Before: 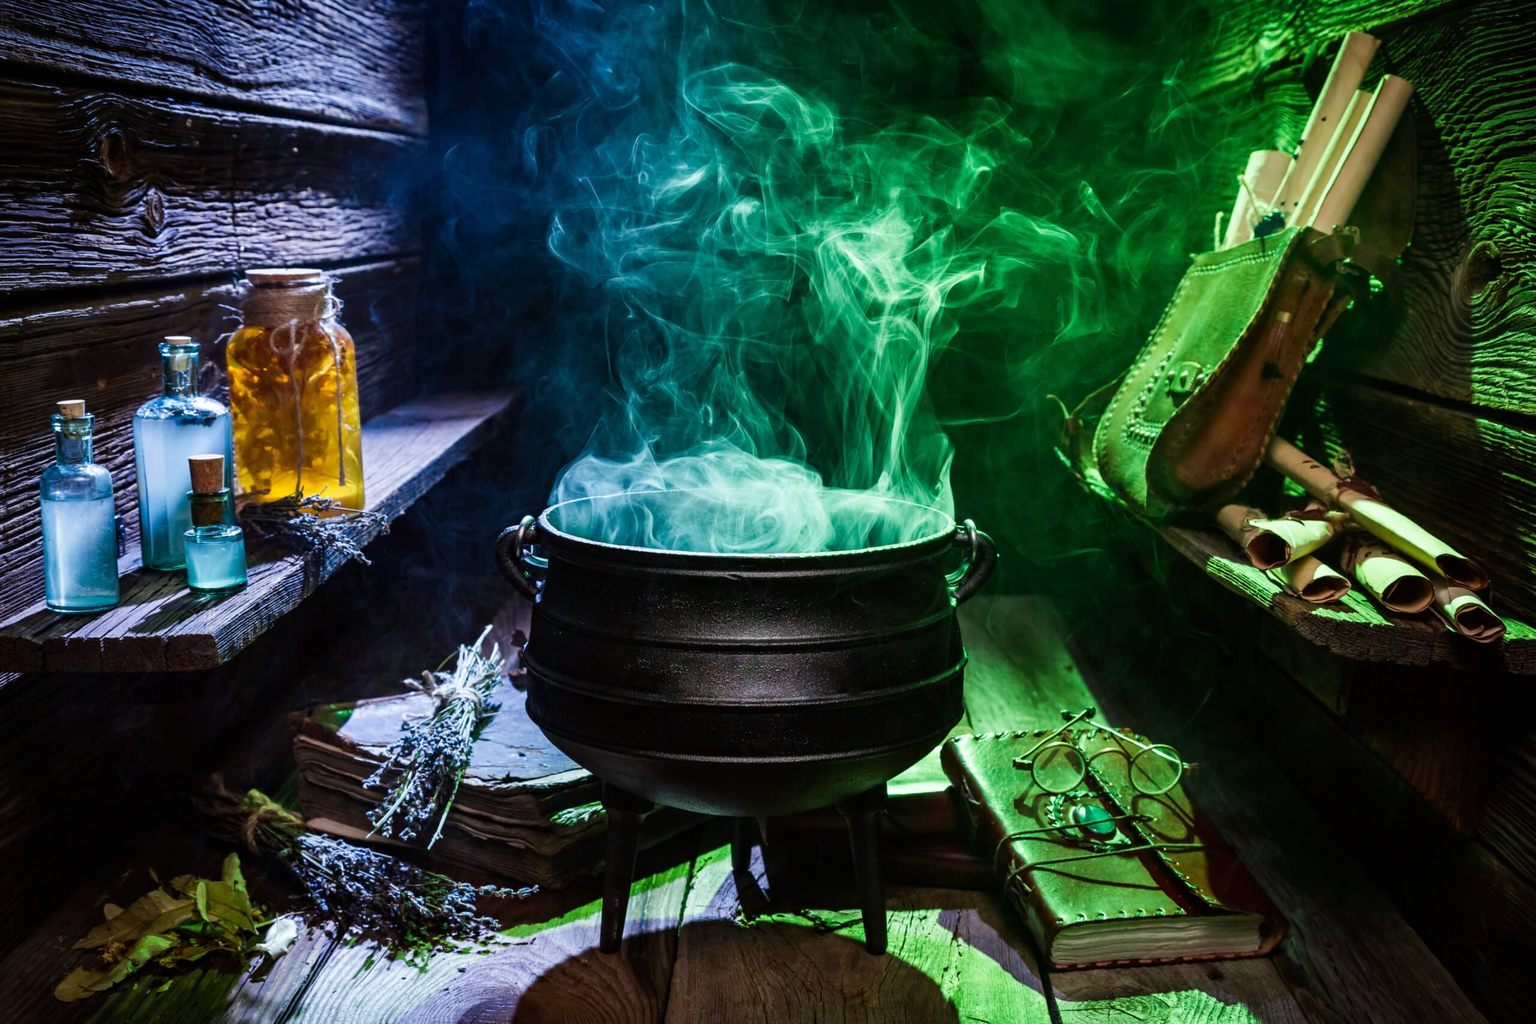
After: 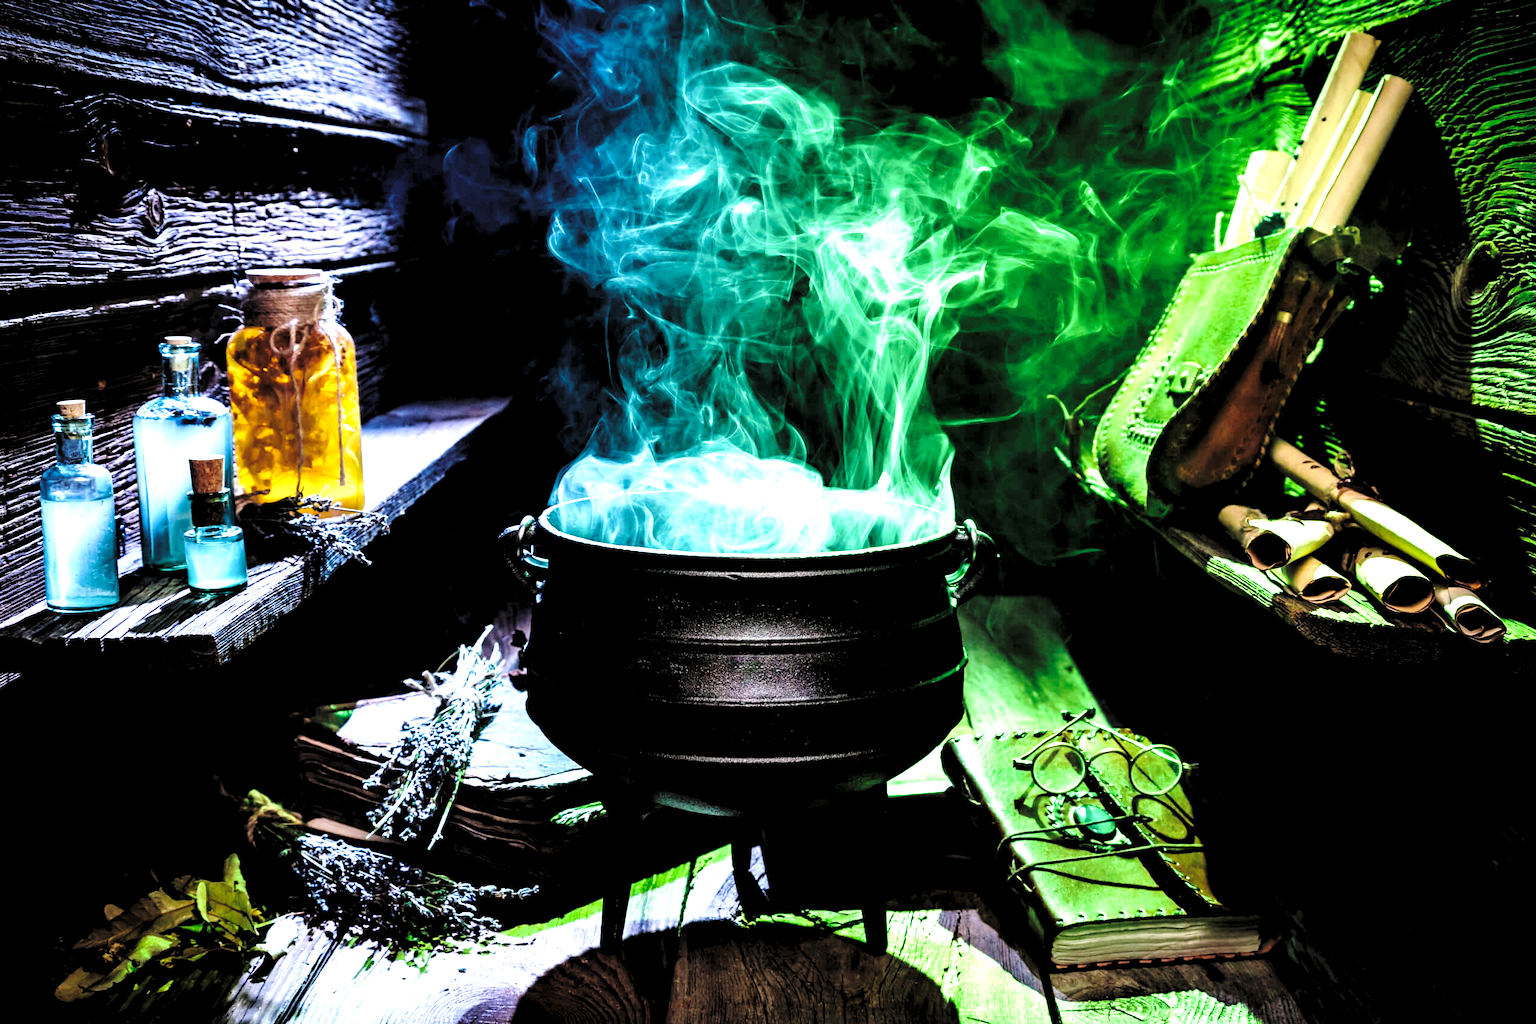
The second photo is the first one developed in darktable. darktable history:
contrast brightness saturation: brightness 0.15
base curve: curves: ch0 [(0, 0) (0.032, 0.037) (0.105, 0.228) (0.435, 0.76) (0.856, 0.983) (1, 1)], preserve colors none
levels: levels [0.182, 0.542, 0.902]
